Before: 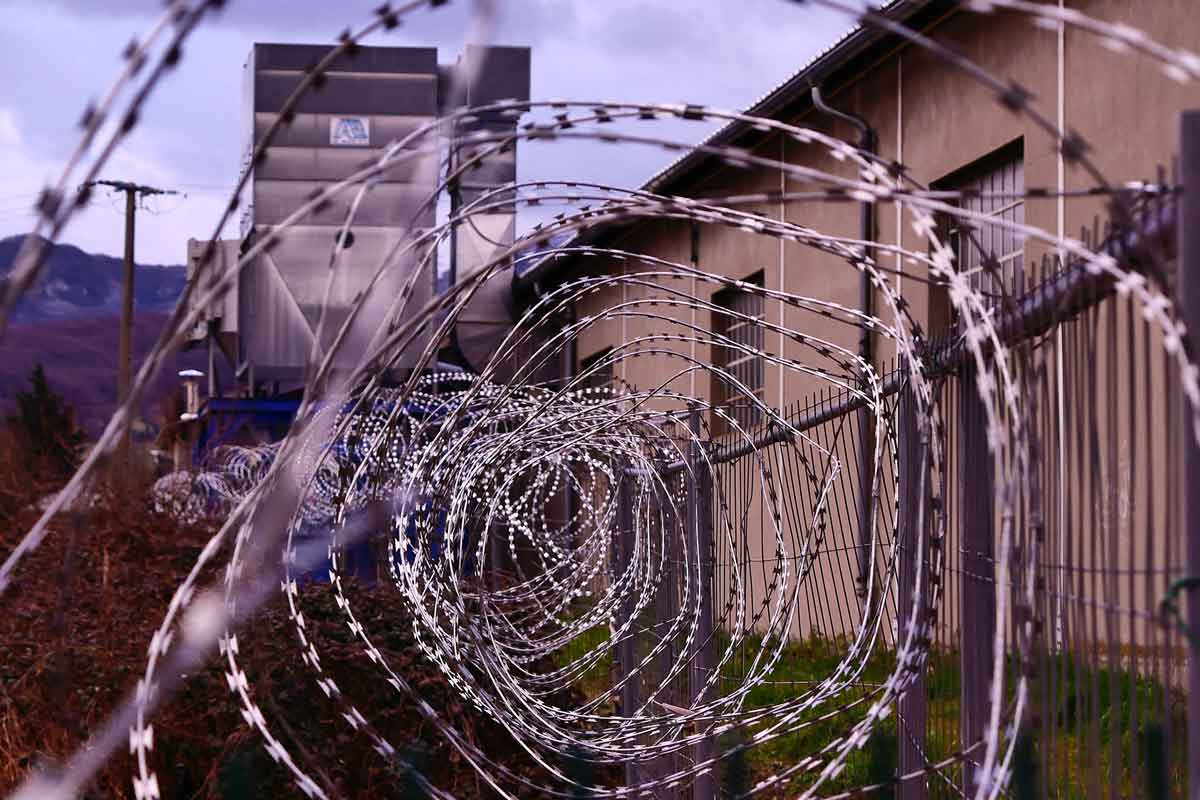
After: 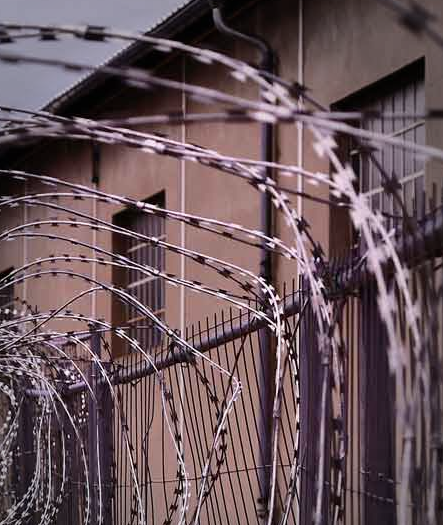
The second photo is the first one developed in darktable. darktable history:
shadows and highlights: shadows 43.71, white point adjustment -1.46, soften with gaussian
vignetting: fall-off start 64.63%, center (-0.034, 0.148), width/height ratio 0.881
crop and rotate: left 49.936%, top 10.094%, right 13.136%, bottom 24.256%
